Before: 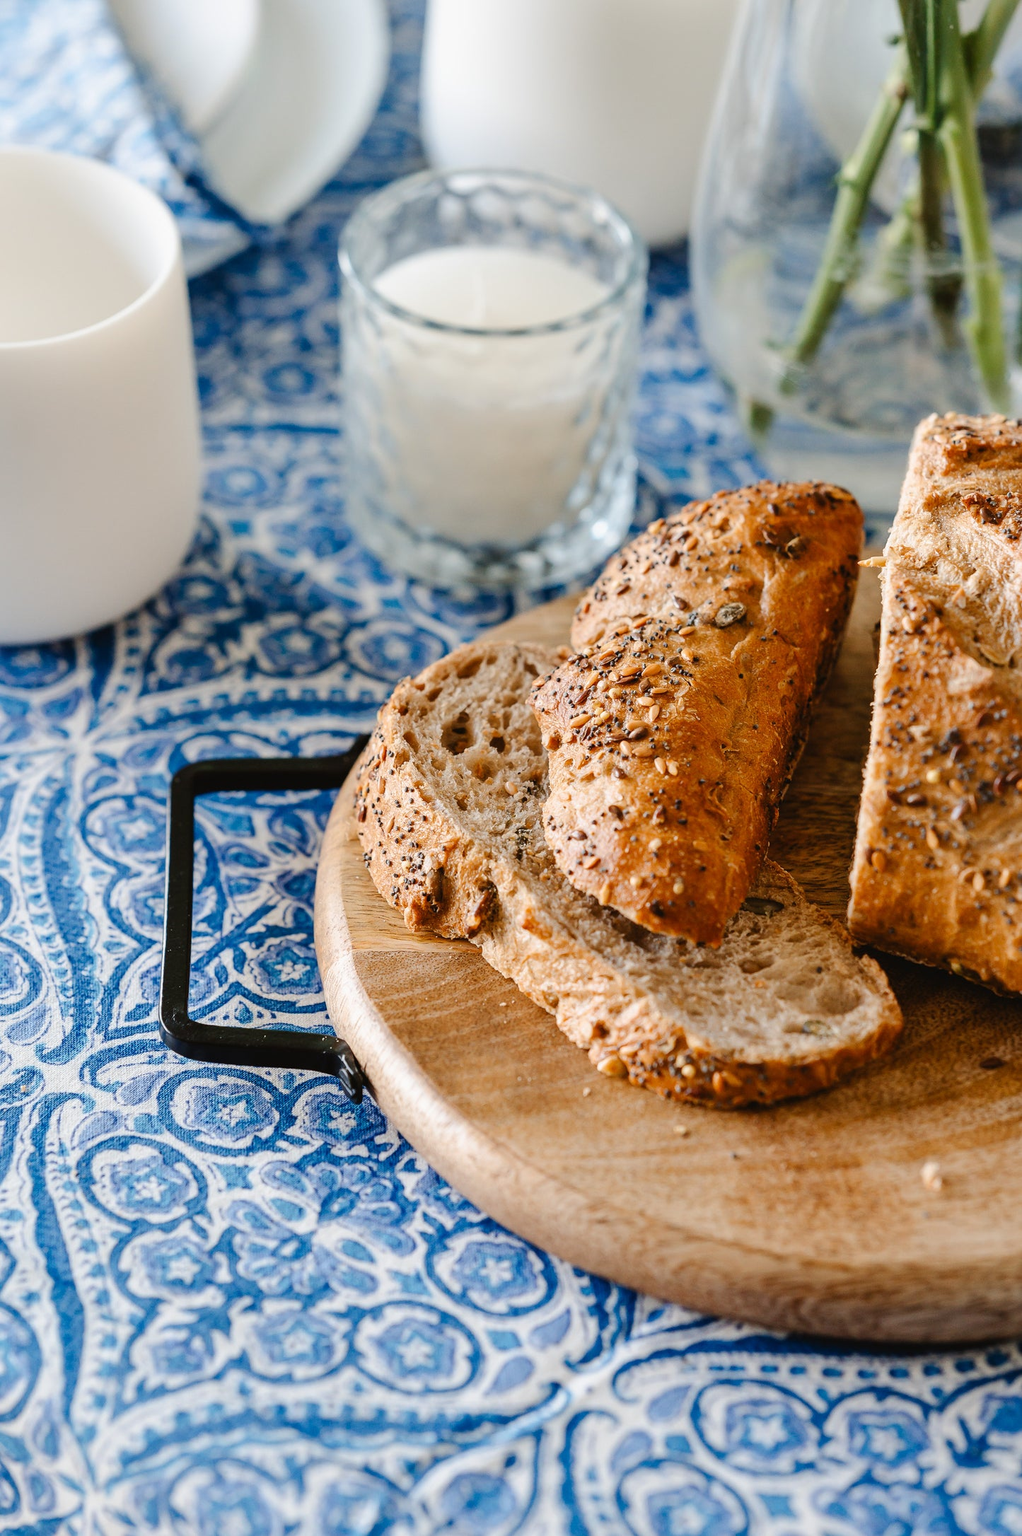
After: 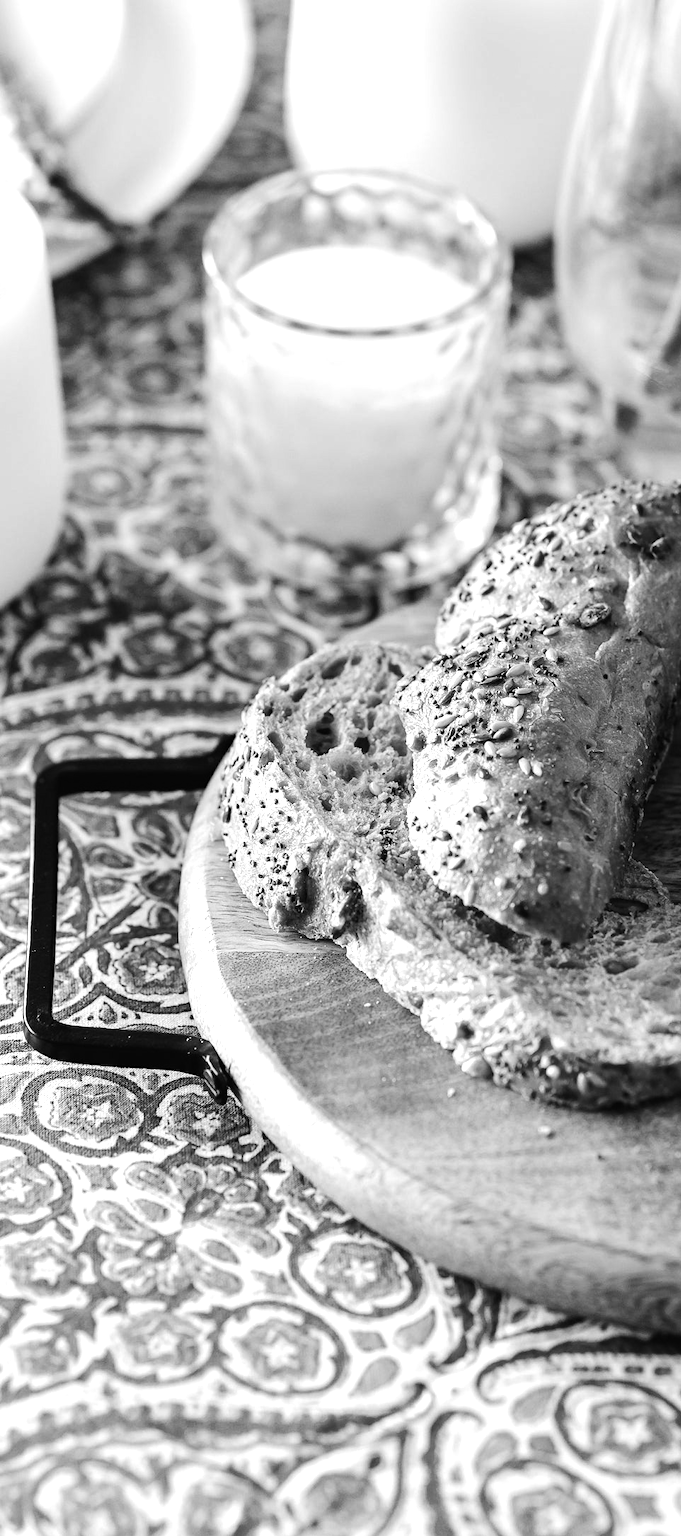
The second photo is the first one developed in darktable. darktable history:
tone equalizer: -8 EV -0.75 EV, -7 EV -0.7 EV, -6 EV -0.6 EV, -5 EV -0.4 EV, -3 EV 0.4 EV, -2 EV 0.6 EV, -1 EV 0.7 EV, +0 EV 0.75 EV, edges refinement/feathering 500, mask exposure compensation -1.57 EV, preserve details no
monochrome: on, module defaults
crop and rotate: left 13.342%, right 19.991%
